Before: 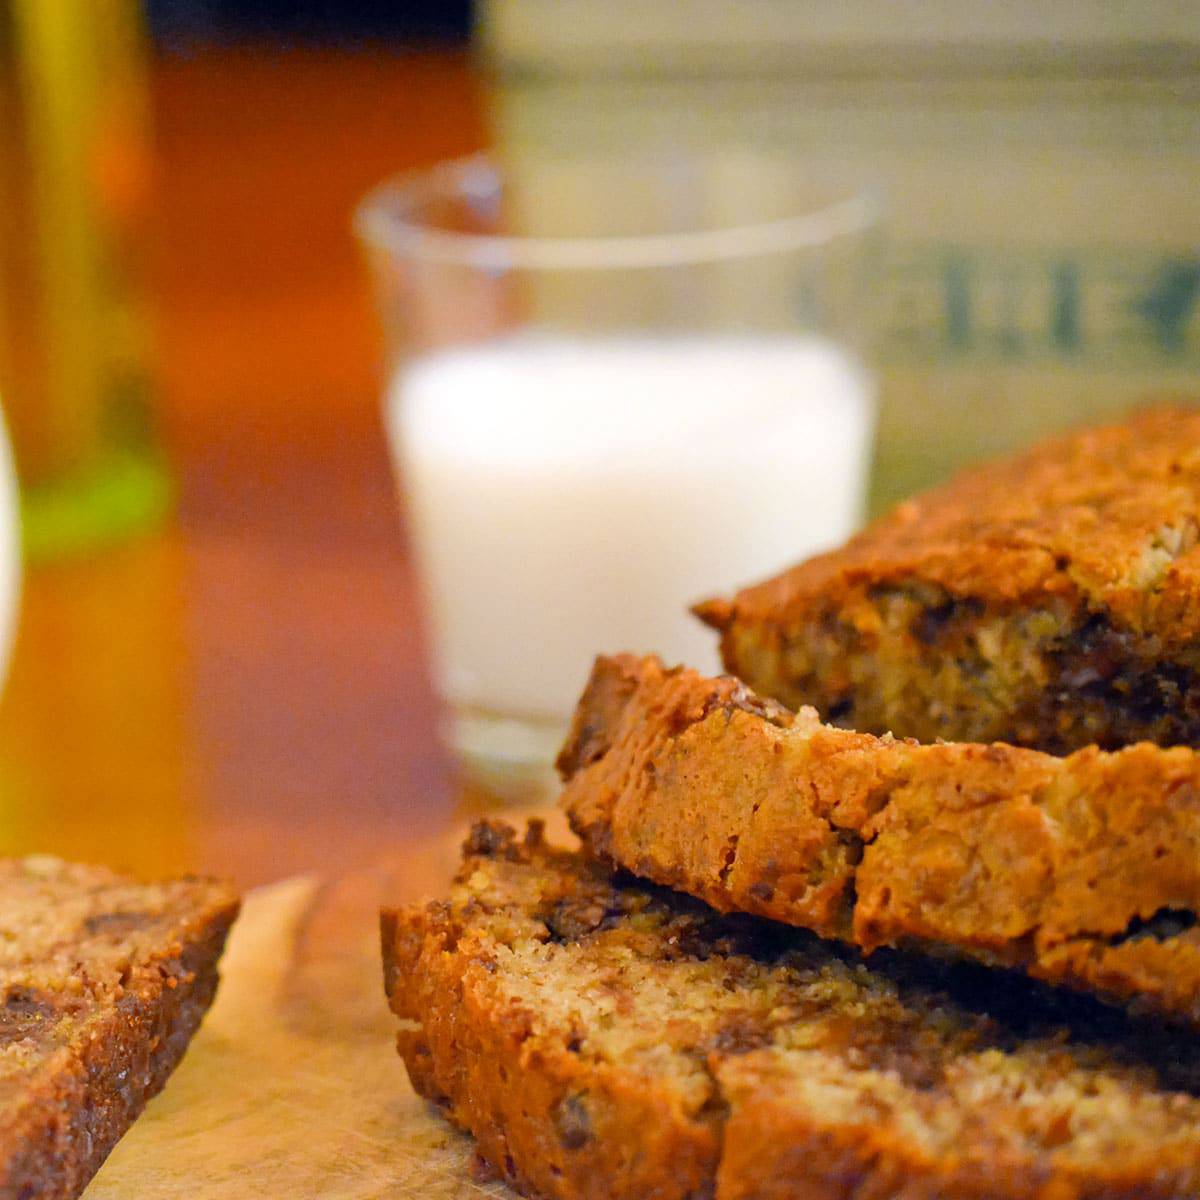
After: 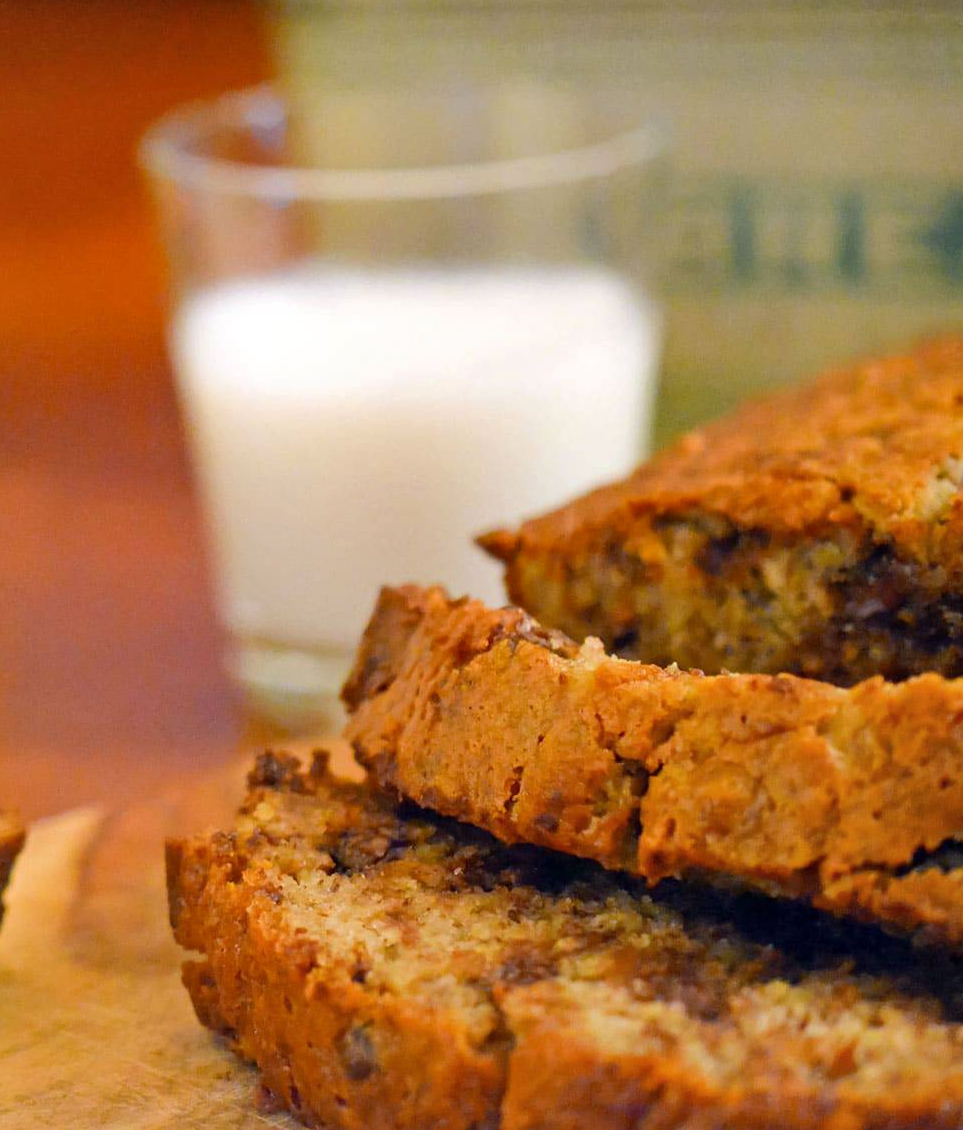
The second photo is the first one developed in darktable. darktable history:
shadows and highlights: radius 133.83, soften with gaussian
crop and rotate: left 17.959%, top 5.771%, right 1.742%
